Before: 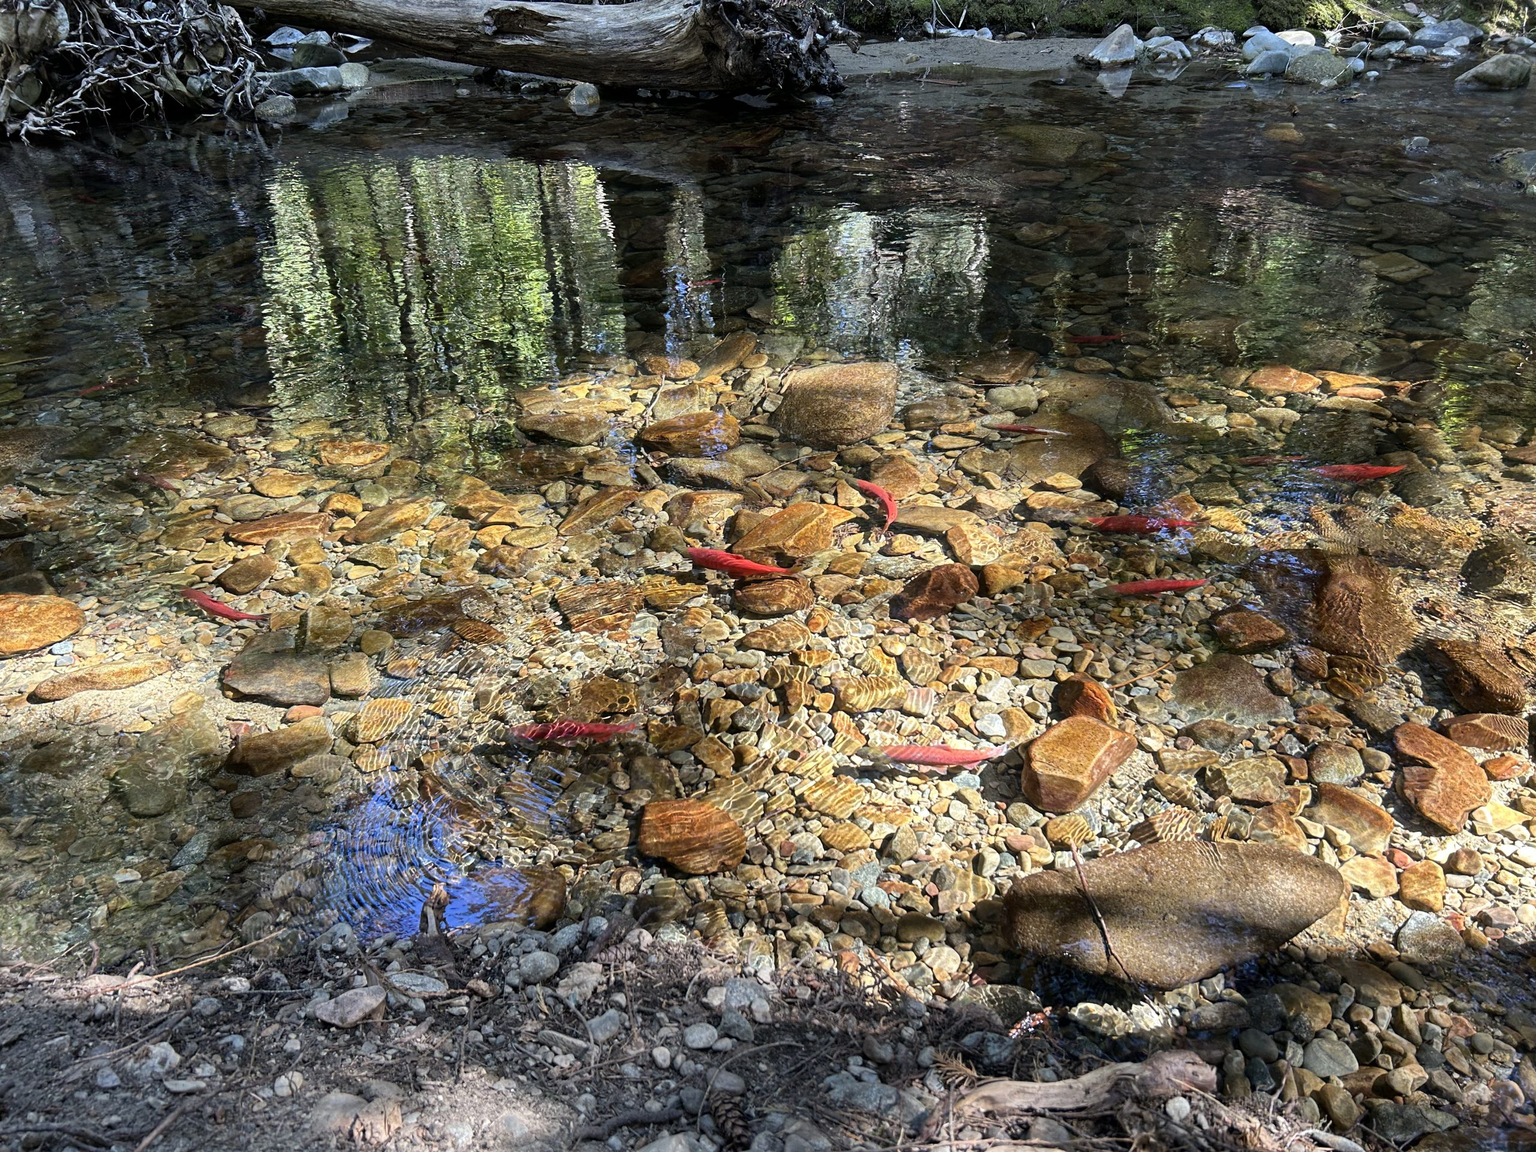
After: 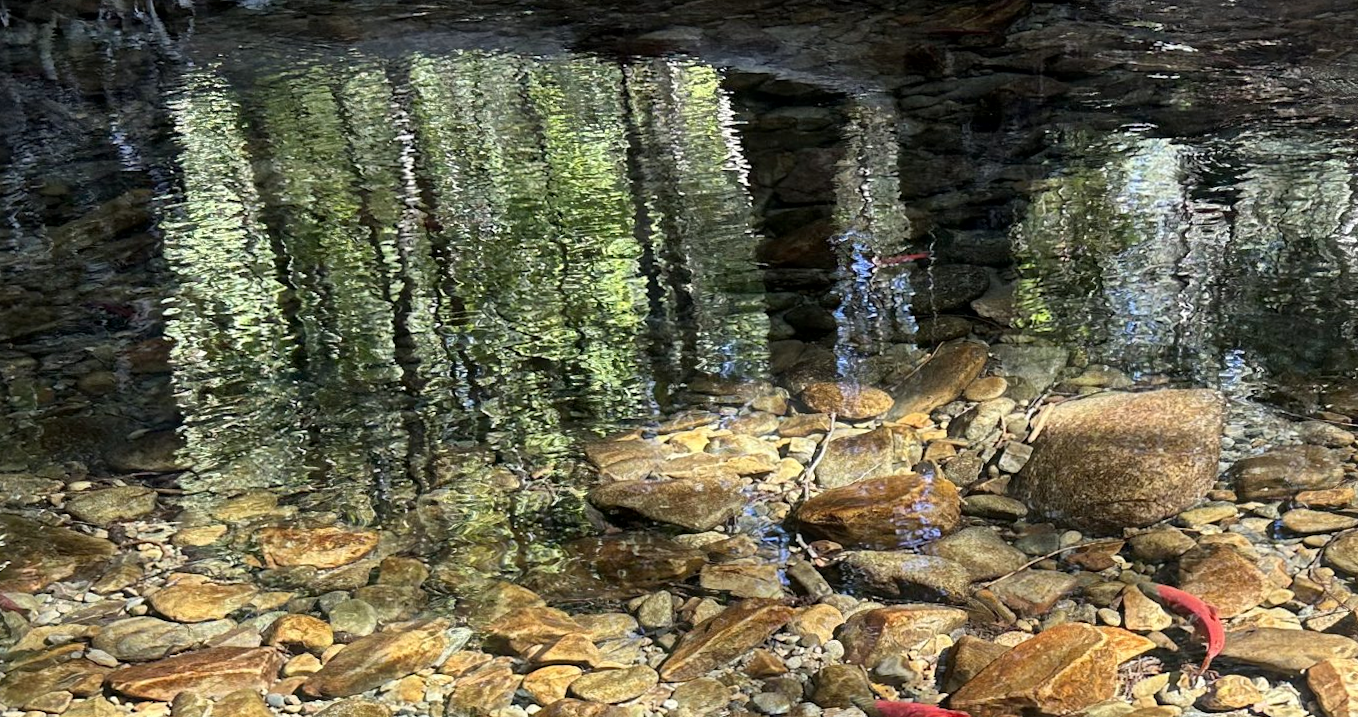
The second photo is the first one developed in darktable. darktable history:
crop: left 10.121%, top 10.631%, right 36.218%, bottom 51.526%
local contrast: mode bilateral grid, contrast 20, coarseness 50, detail 120%, midtone range 0.2
rotate and perspective: rotation -0.45°, automatic cropping original format, crop left 0.008, crop right 0.992, crop top 0.012, crop bottom 0.988
